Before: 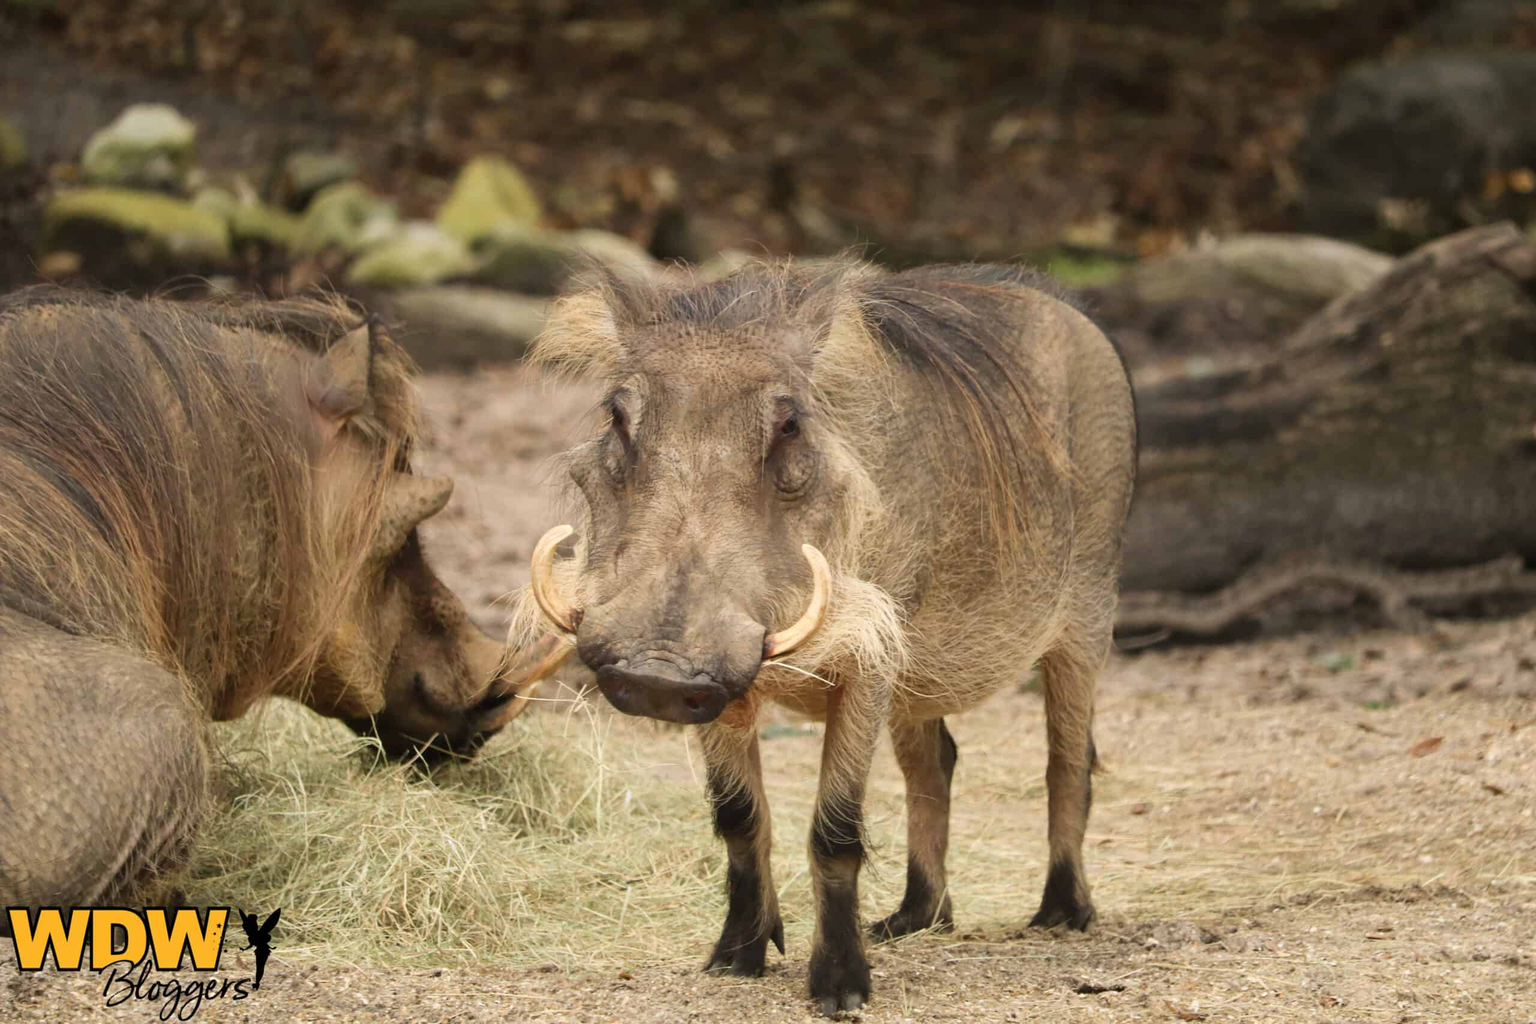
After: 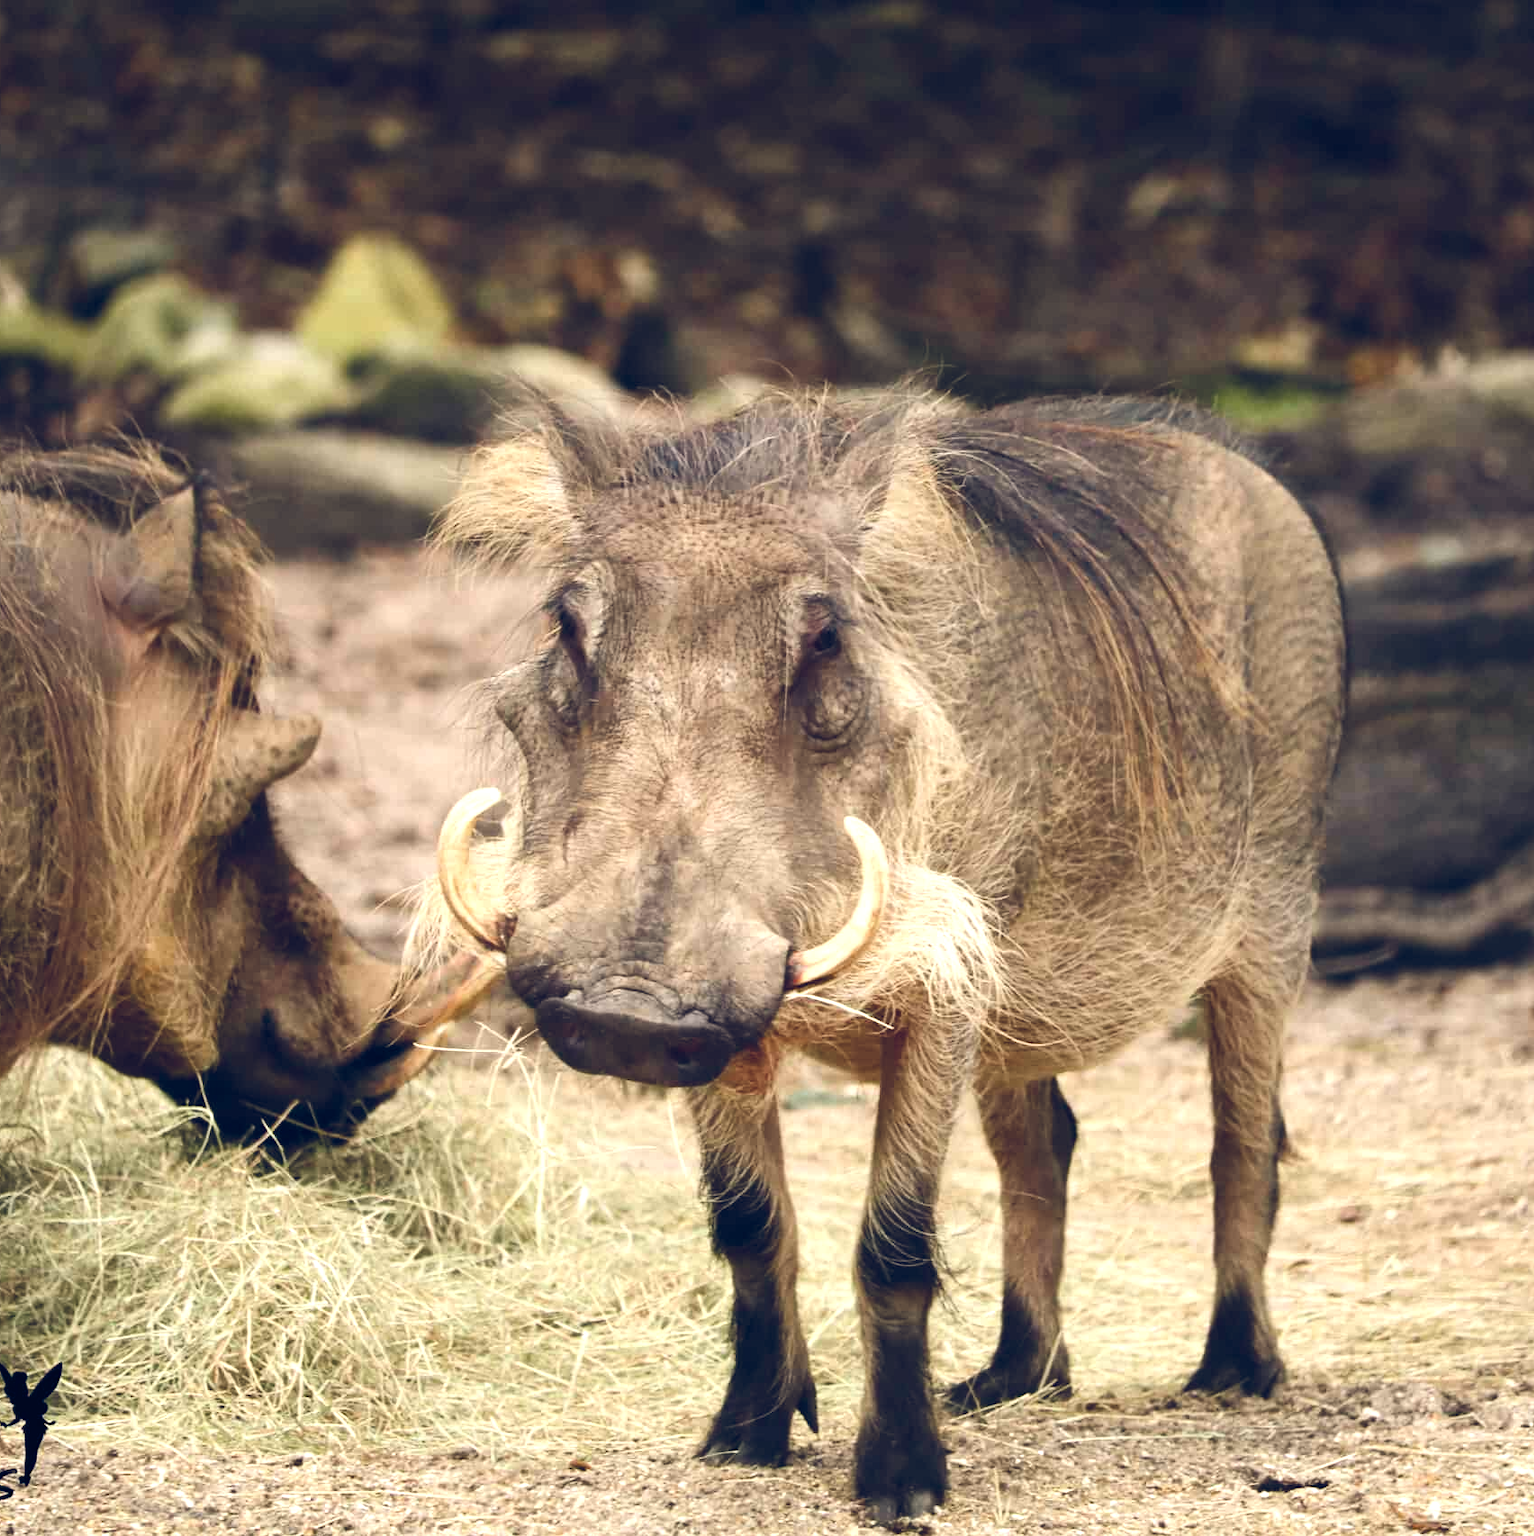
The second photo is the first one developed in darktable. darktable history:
tone equalizer: -8 EV -0.778 EV, -7 EV -0.688 EV, -6 EV -0.628 EV, -5 EV -0.362 EV, -3 EV 0.383 EV, -2 EV 0.6 EV, -1 EV 0.674 EV, +0 EV 0.73 EV, edges refinement/feathering 500, mask exposure compensation -1.57 EV, preserve details no
crop and rotate: left 15.621%, right 17.799%
color balance rgb: shadows lift › chroma 2.046%, shadows lift › hue 249.04°, global offset › luminance 0.397%, global offset › chroma 0.208%, global offset › hue 255.67°, perceptual saturation grading › global saturation 20%, perceptual saturation grading › highlights -25.232%, perceptual saturation grading › shadows 24.7%
